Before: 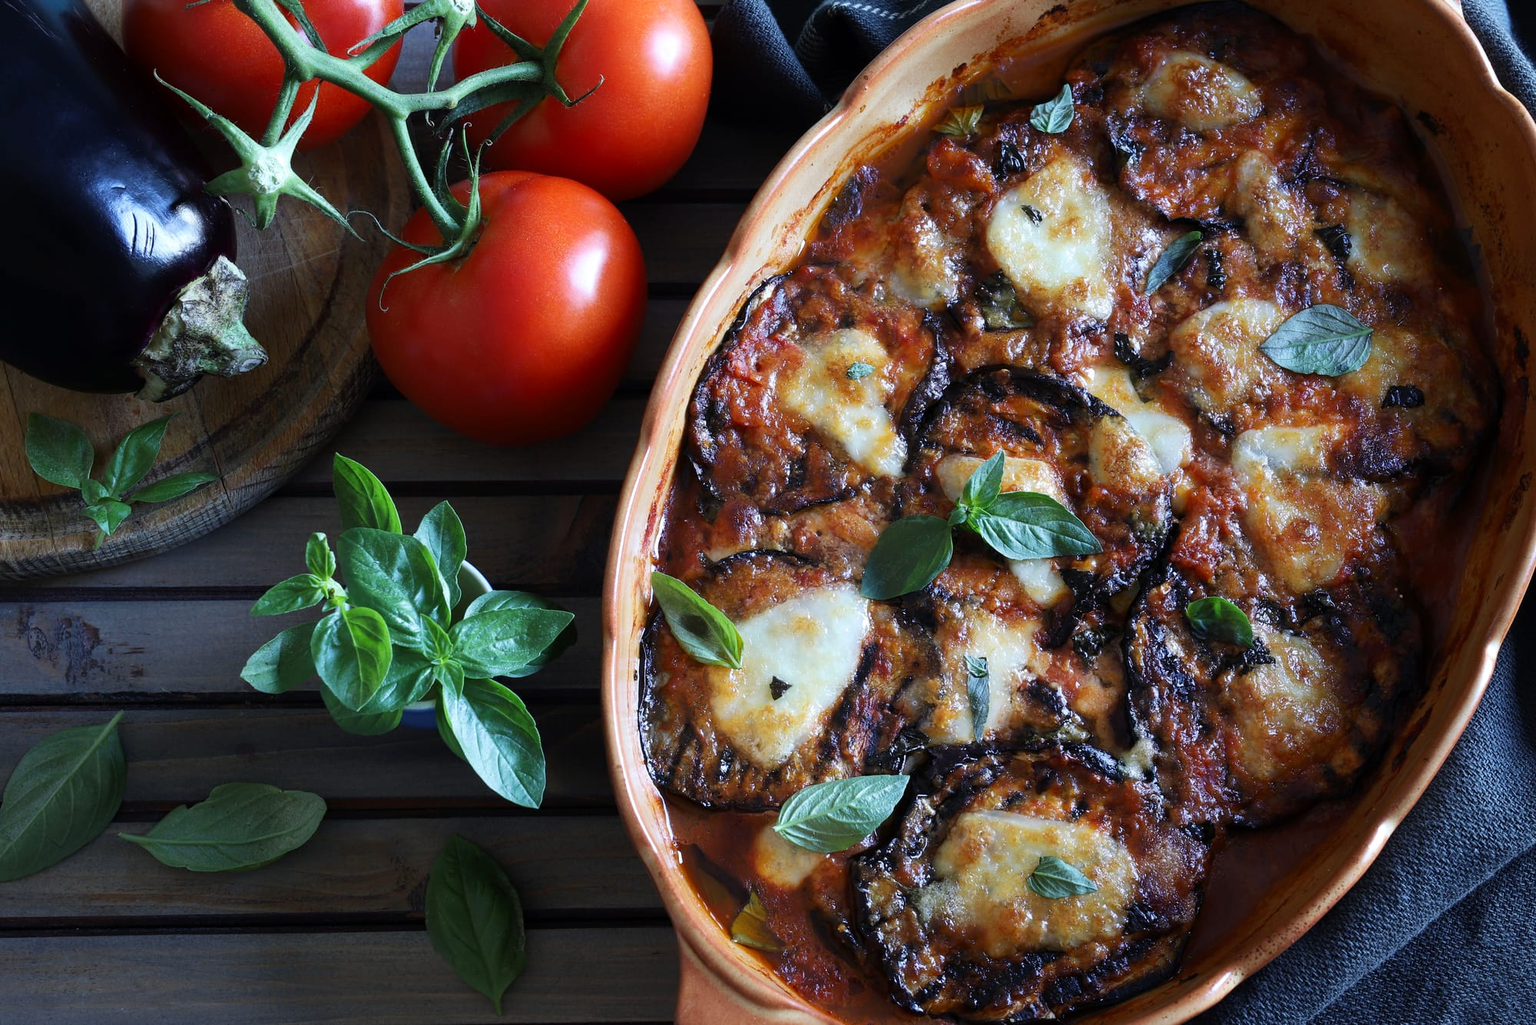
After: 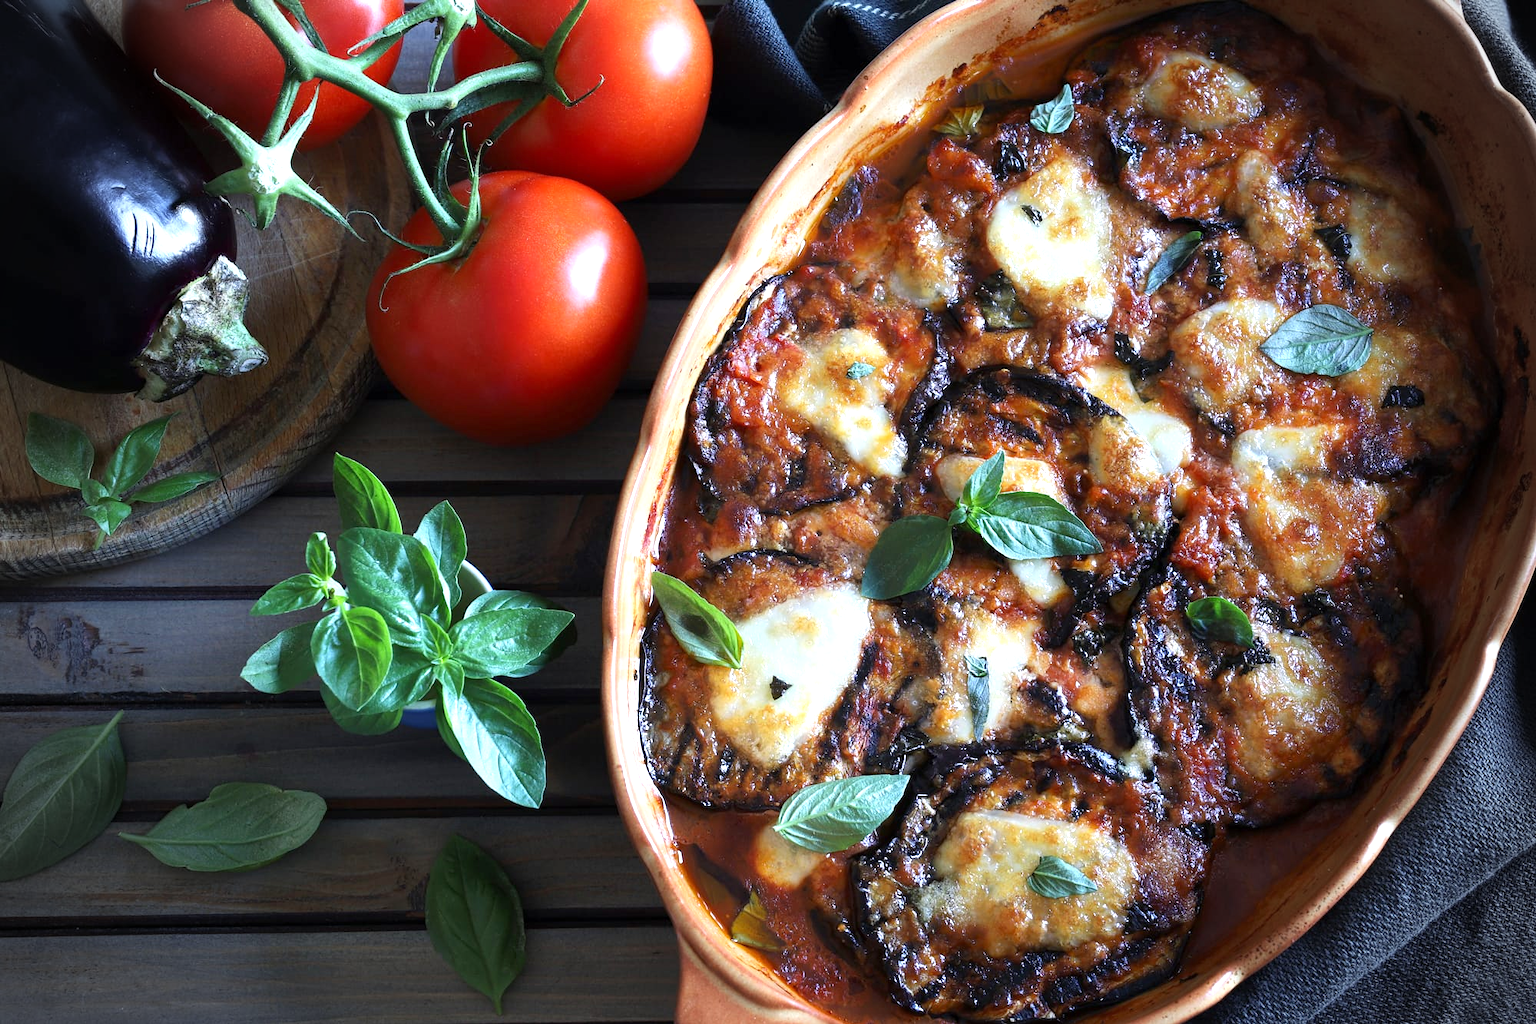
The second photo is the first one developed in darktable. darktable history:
exposure: exposure 0.669 EV, compensate highlight preservation false
vignetting: fall-off radius 31.48%, brightness -0.472
